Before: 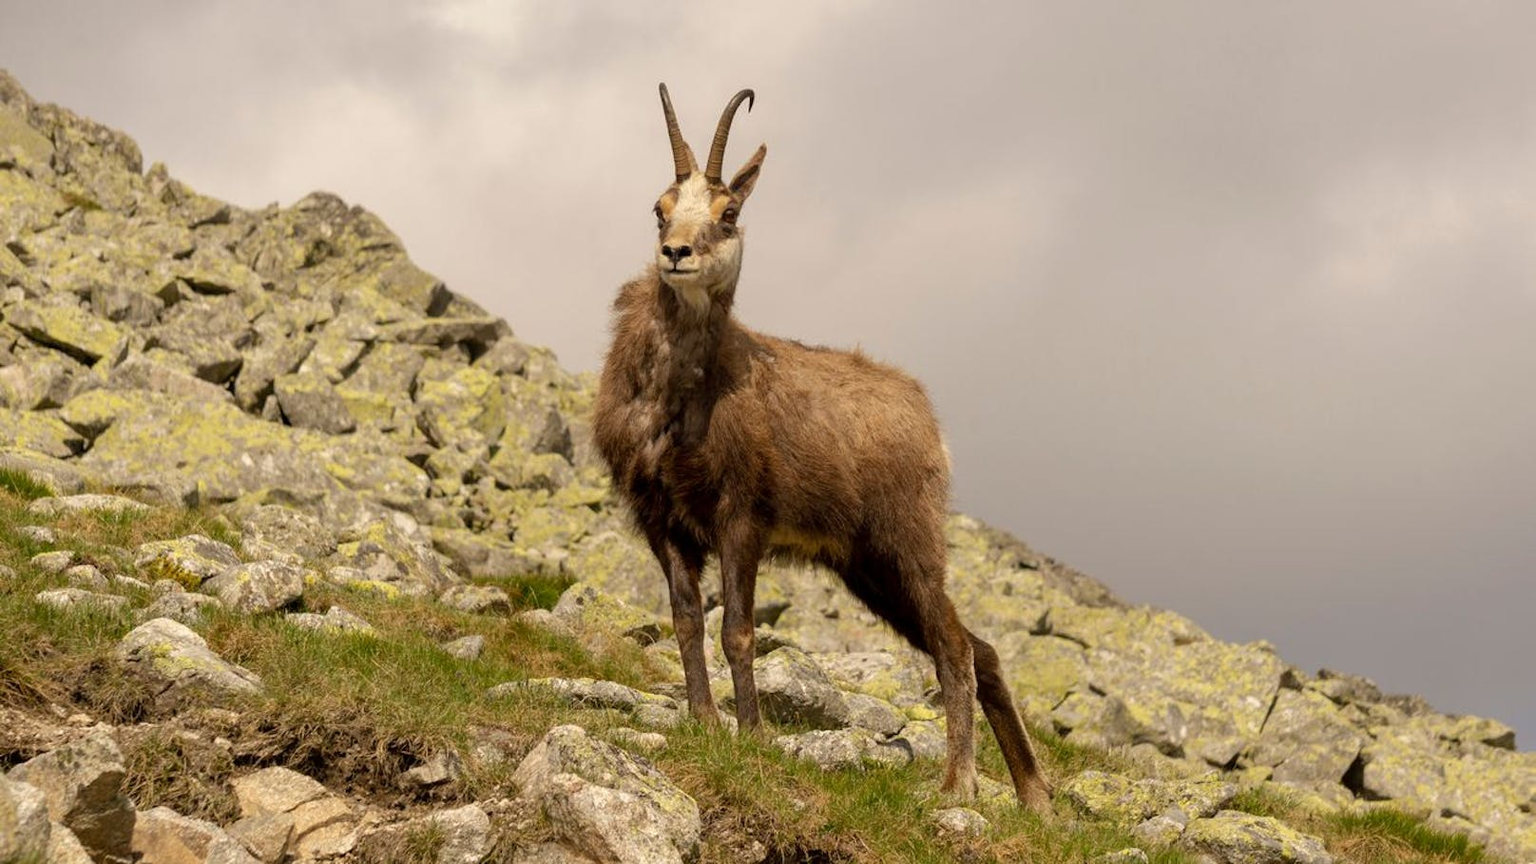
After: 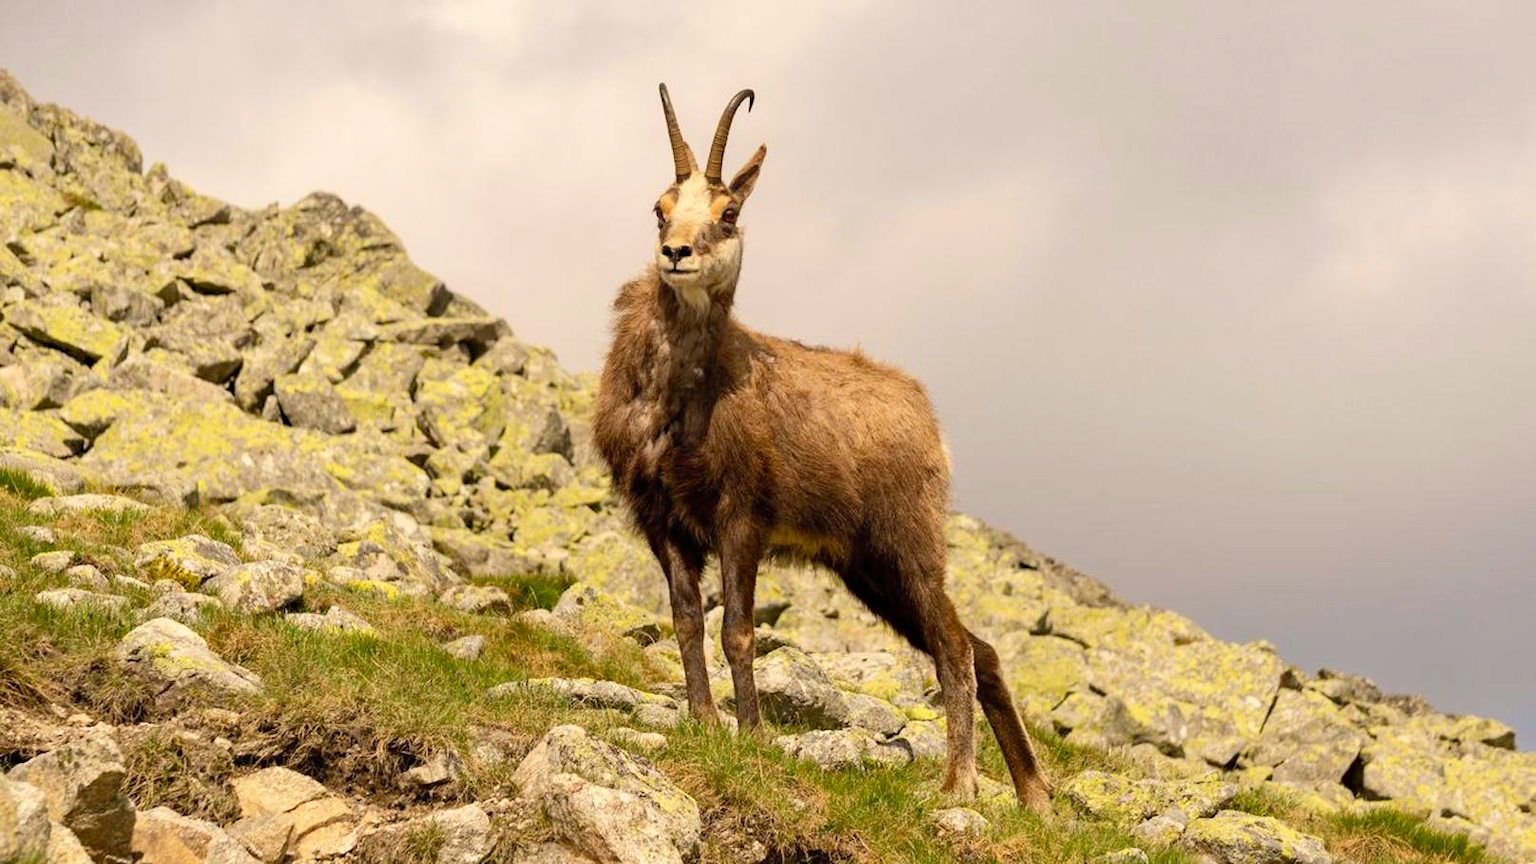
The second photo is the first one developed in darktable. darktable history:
haze removal: adaptive false
contrast brightness saturation: contrast 0.195, brightness 0.16, saturation 0.221
